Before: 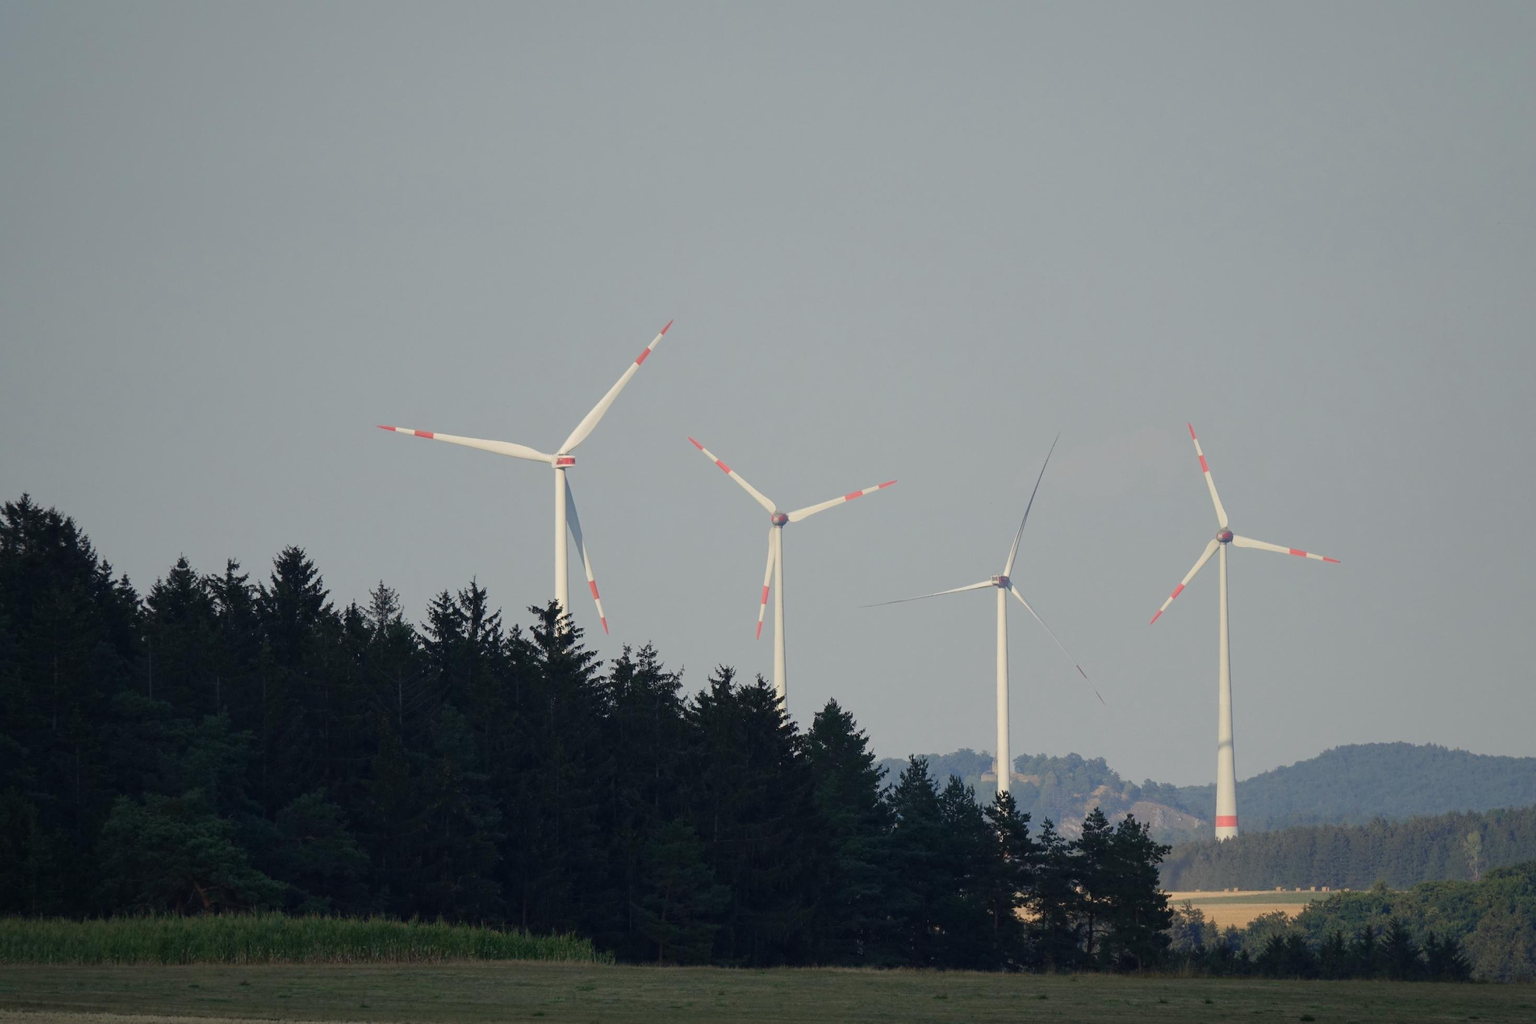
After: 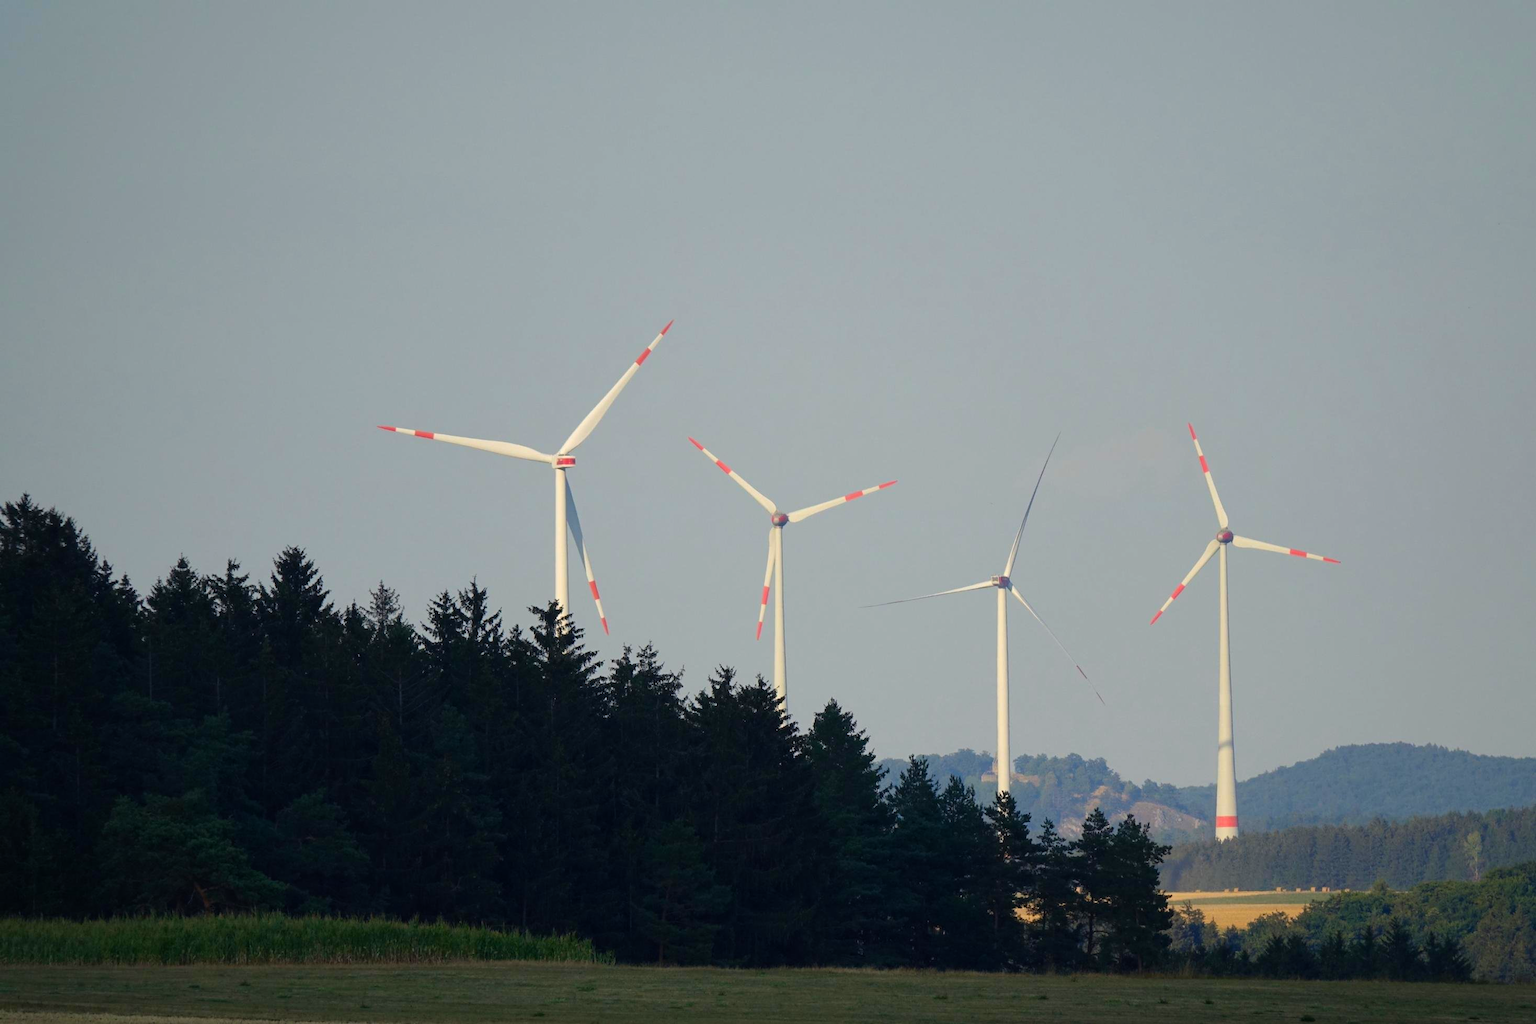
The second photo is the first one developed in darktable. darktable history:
color balance: contrast 10%
color balance rgb: perceptual saturation grading › global saturation 25%, global vibrance 20%
